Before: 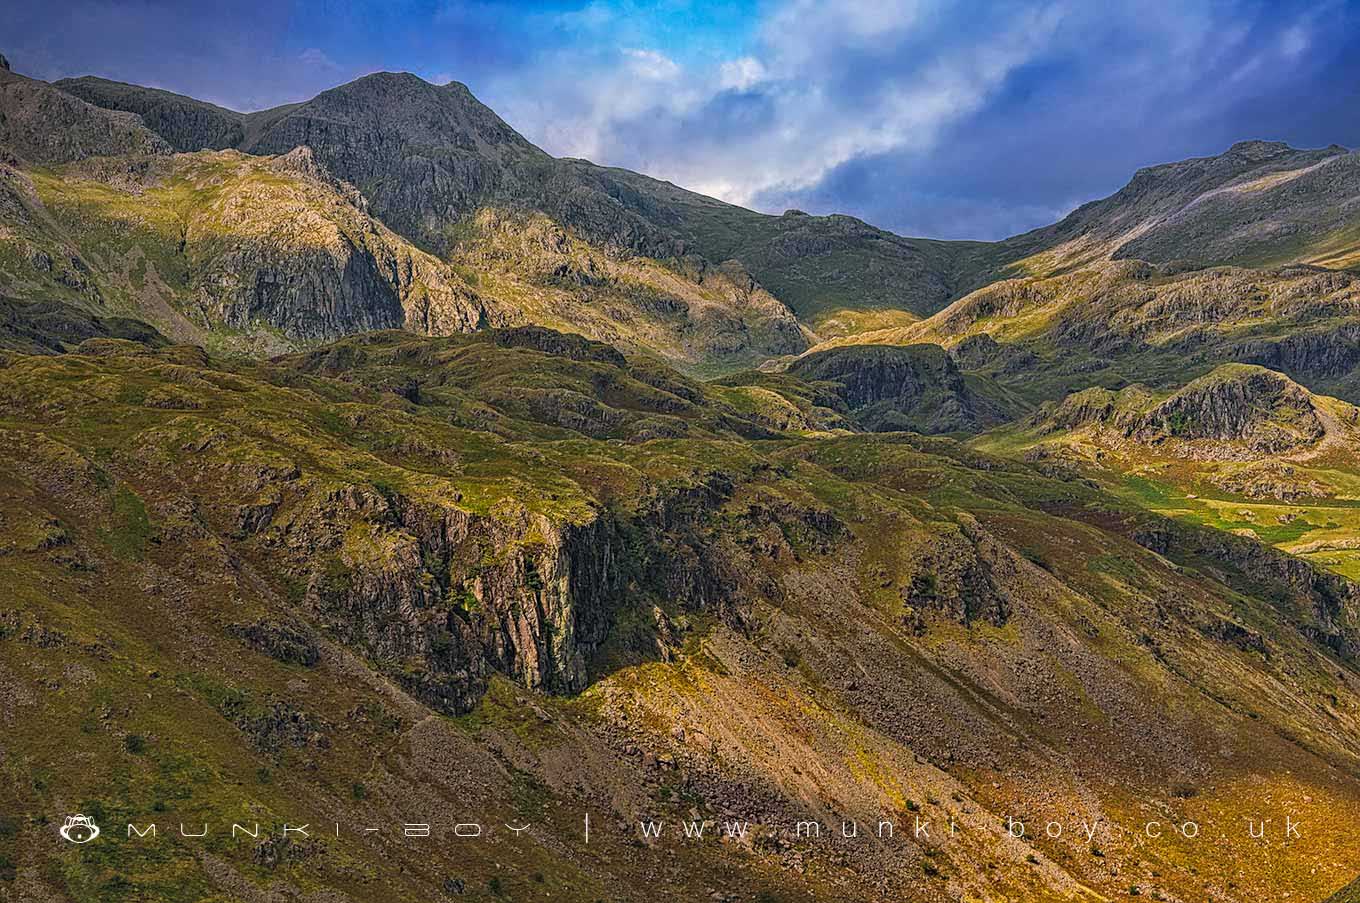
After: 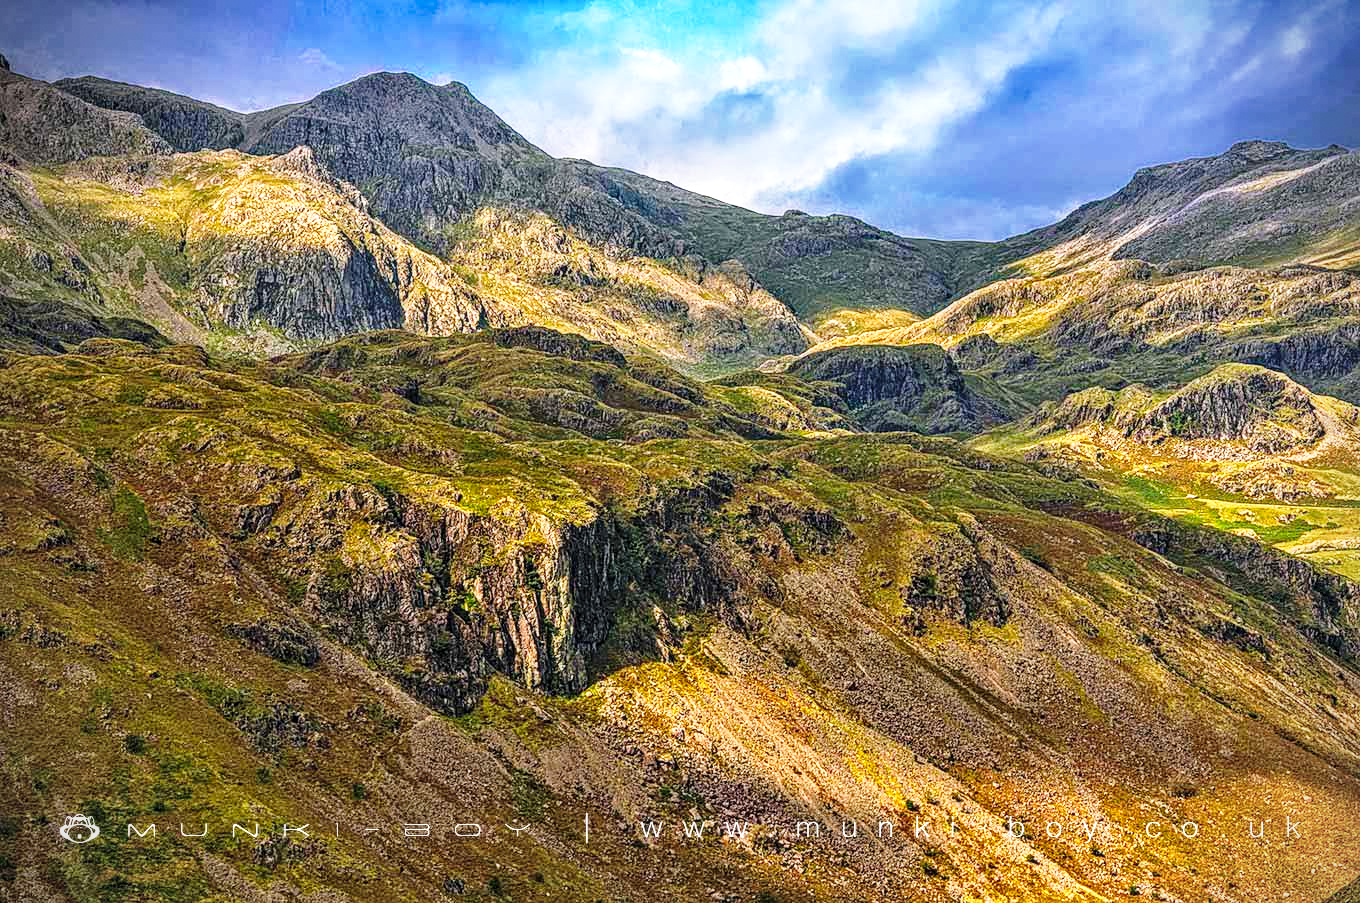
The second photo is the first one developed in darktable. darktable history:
local contrast: on, module defaults
base curve: curves: ch0 [(0, 0) (0.026, 0.03) (0.109, 0.232) (0.351, 0.748) (0.669, 0.968) (1, 1)], preserve colors none
vignetting: brightness -0.406, saturation -0.308, dithering 8-bit output
